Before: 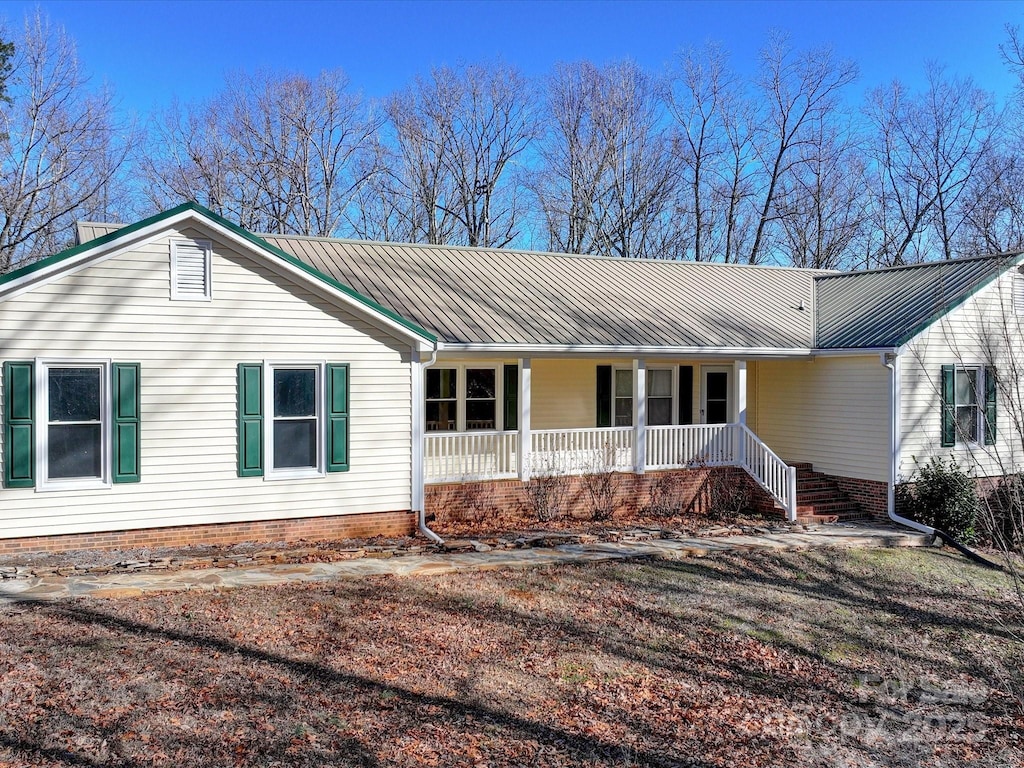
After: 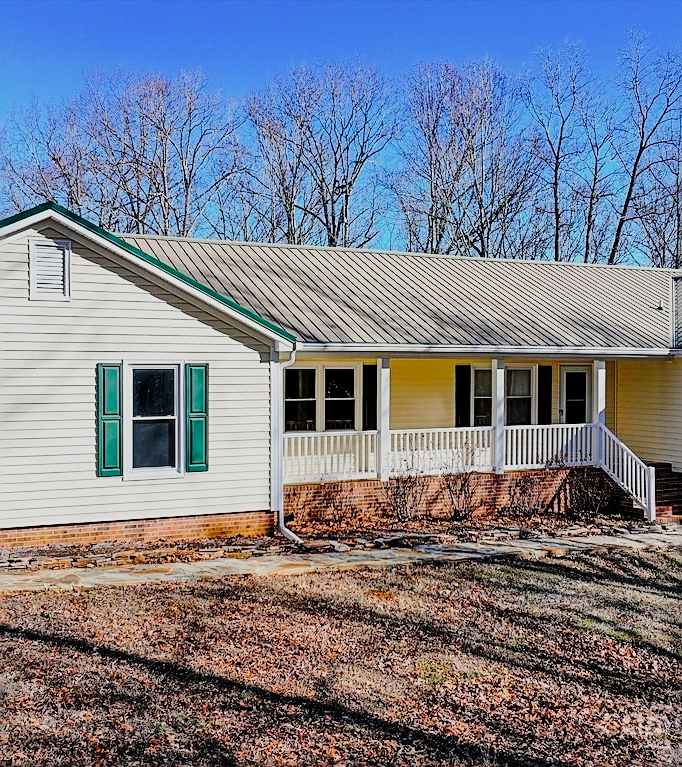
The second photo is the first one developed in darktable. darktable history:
exposure: exposure -0.152 EV, compensate exposure bias true, compensate highlight preservation false
color balance rgb: global offset › luminance 0.718%, shadows fall-off 102.19%, linear chroma grading › global chroma 25.095%, perceptual saturation grading › global saturation 0.423%, perceptual saturation grading › mid-tones 11.172%, mask middle-gray fulcrum 22.058%, global vibrance 14.824%
tone curve: curves: ch0 [(0, 0) (0.23, 0.189) (0.486, 0.52) (0.822, 0.825) (0.994, 0.955)]; ch1 [(0, 0) (0.226, 0.261) (0.379, 0.442) (0.469, 0.468) (0.495, 0.498) (0.514, 0.509) (0.561, 0.603) (0.59, 0.656) (1, 1)]; ch2 [(0, 0) (0.269, 0.299) (0.459, 0.43) (0.498, 0.5) (0.523, 0.52) (0.586, 0.569) (0.635, 0.617) (0.659, 0.681) (0.718, 0.764) (1, 1)], preserve colors none
filmic rgb: black relative exposure -5.03 EV, white relative exposure 3.95 EV, hardness 2.9, contrast 1.296, highlights saturation mix -29.45%
crop and rotate: left 13.79%, right 19.548%
sharpen: on, module defaults
